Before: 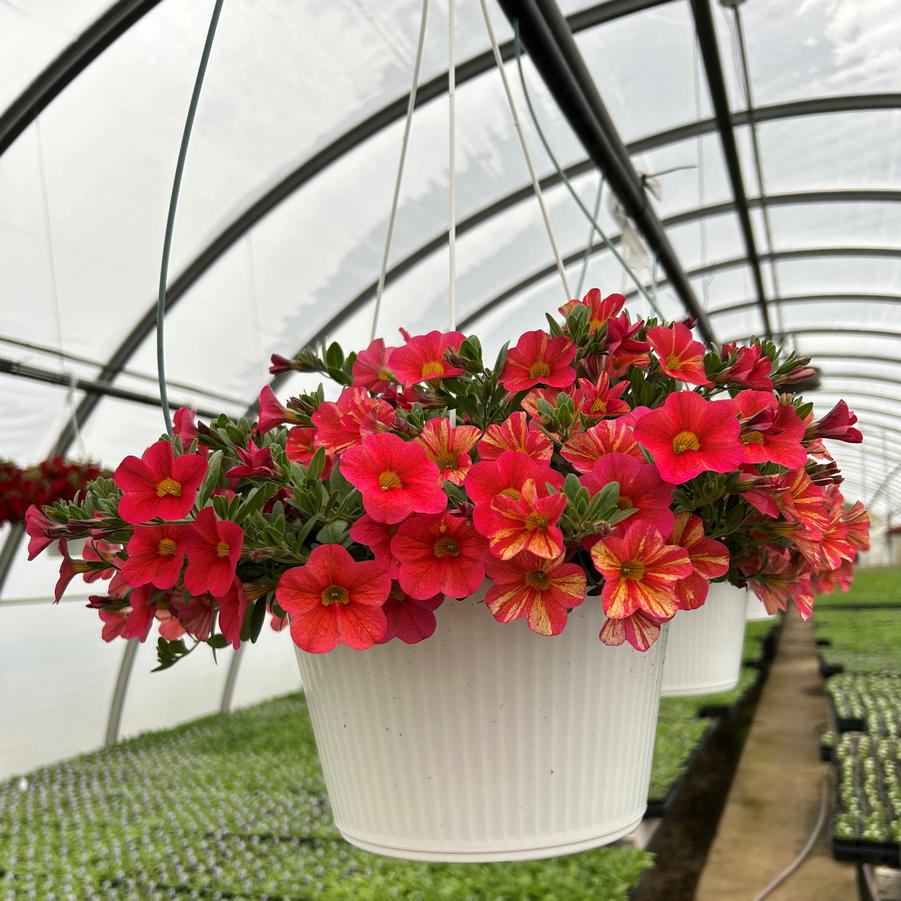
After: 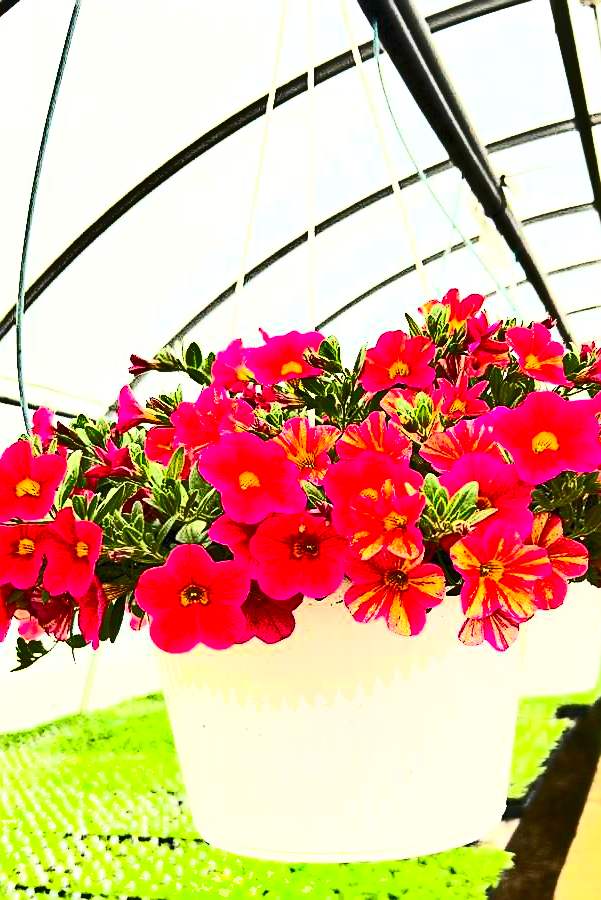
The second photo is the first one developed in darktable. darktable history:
contrast brightness saturation: contrast 0.811, brightness 0.596, saturation 0.593
sharpen: on, module defaults
shadows and highlights: soften with gaussian
exposure: black level correction 0, exposure 1.474 EV, compensate exposure bias true, compensate highlight preservation false
crop and rotate: left 15.653%, right 17.62%
